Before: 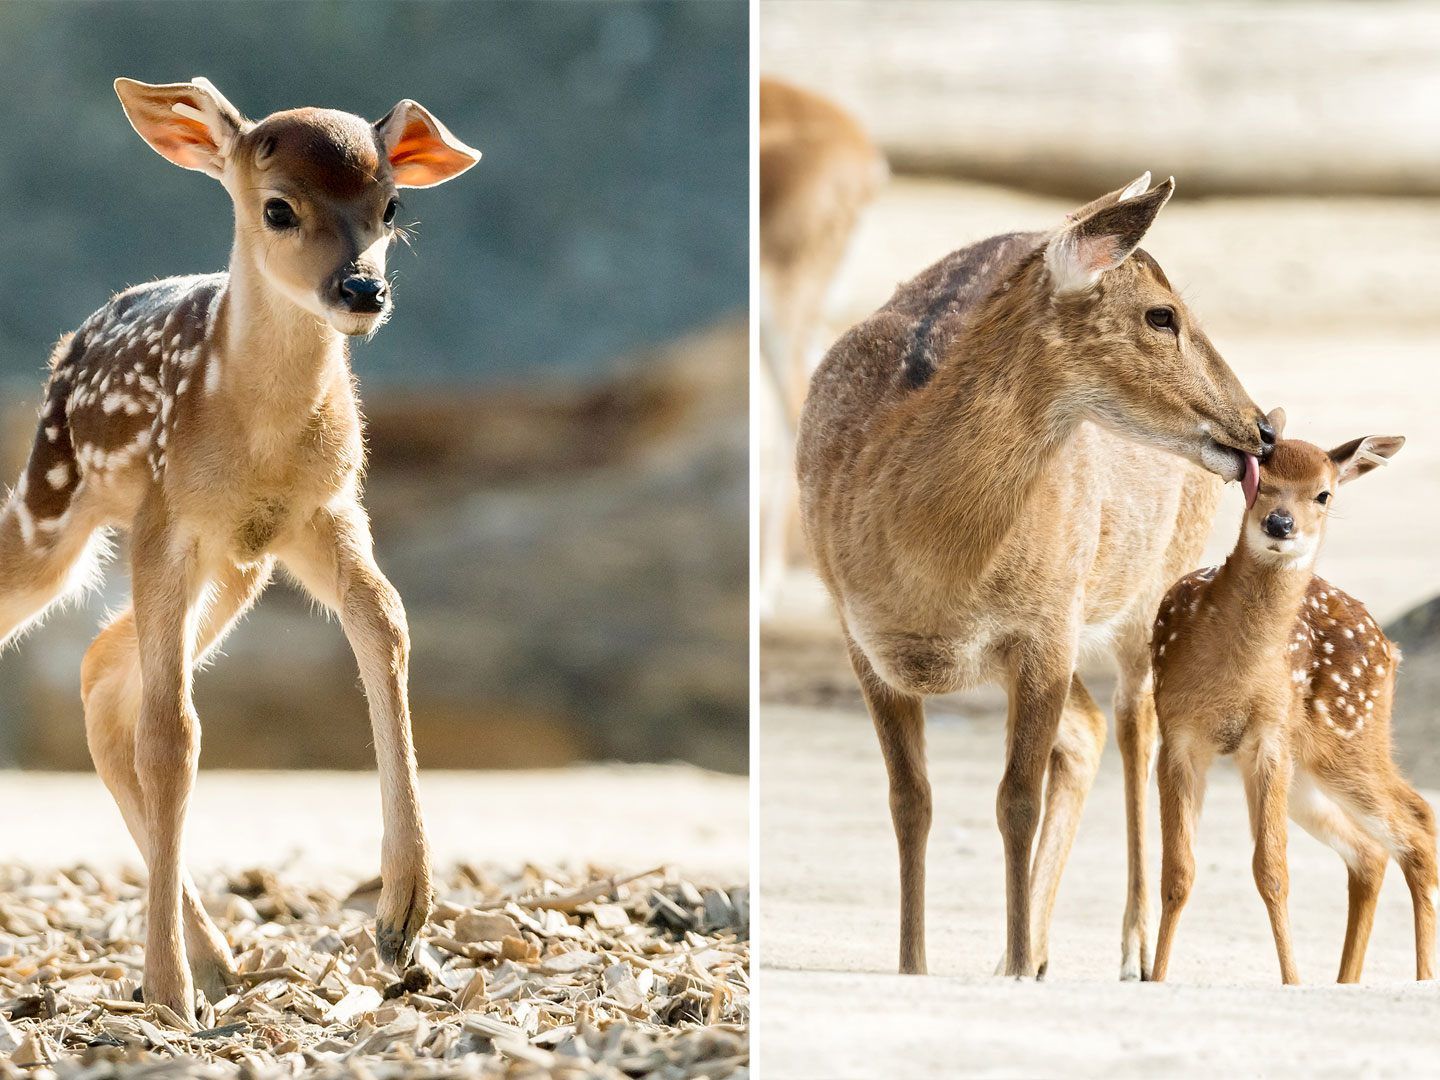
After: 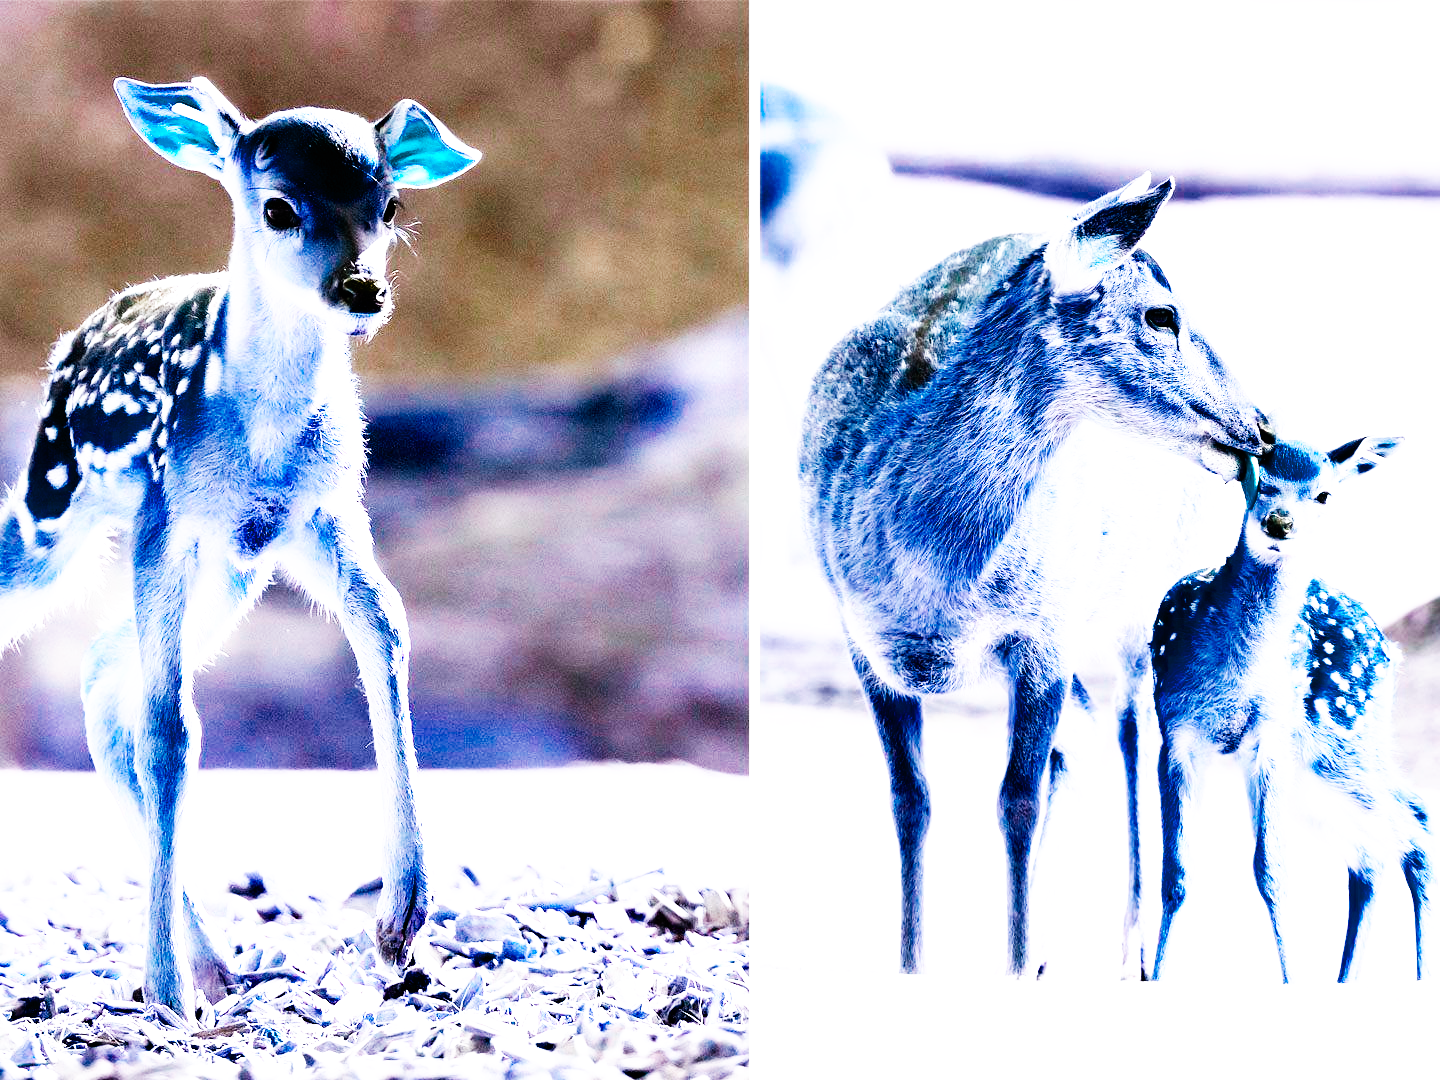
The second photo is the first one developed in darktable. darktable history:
color balance rgb: global offset › luminance -0.299%, global offset › hue 260.56°, perceptual saturation grading › global saturation 27.343%, perceptual saturation grading › highlights -28.161%, perceptual saturation grading › mid-tones 15.135%, perceptual saturation grading › shadows 33.073%, hue shift -148.85°, contrast 34.758%, saturation formula JzAzBz (2021)
base curve: curves: ch0 [(0, 0) (0.007, 0.004) (0.027, 0.03) (0.046, 0.07) (0.207, 0.54) (0.442, 0.872) (0.673, 0.972) (1, 1)], preserve colors none
